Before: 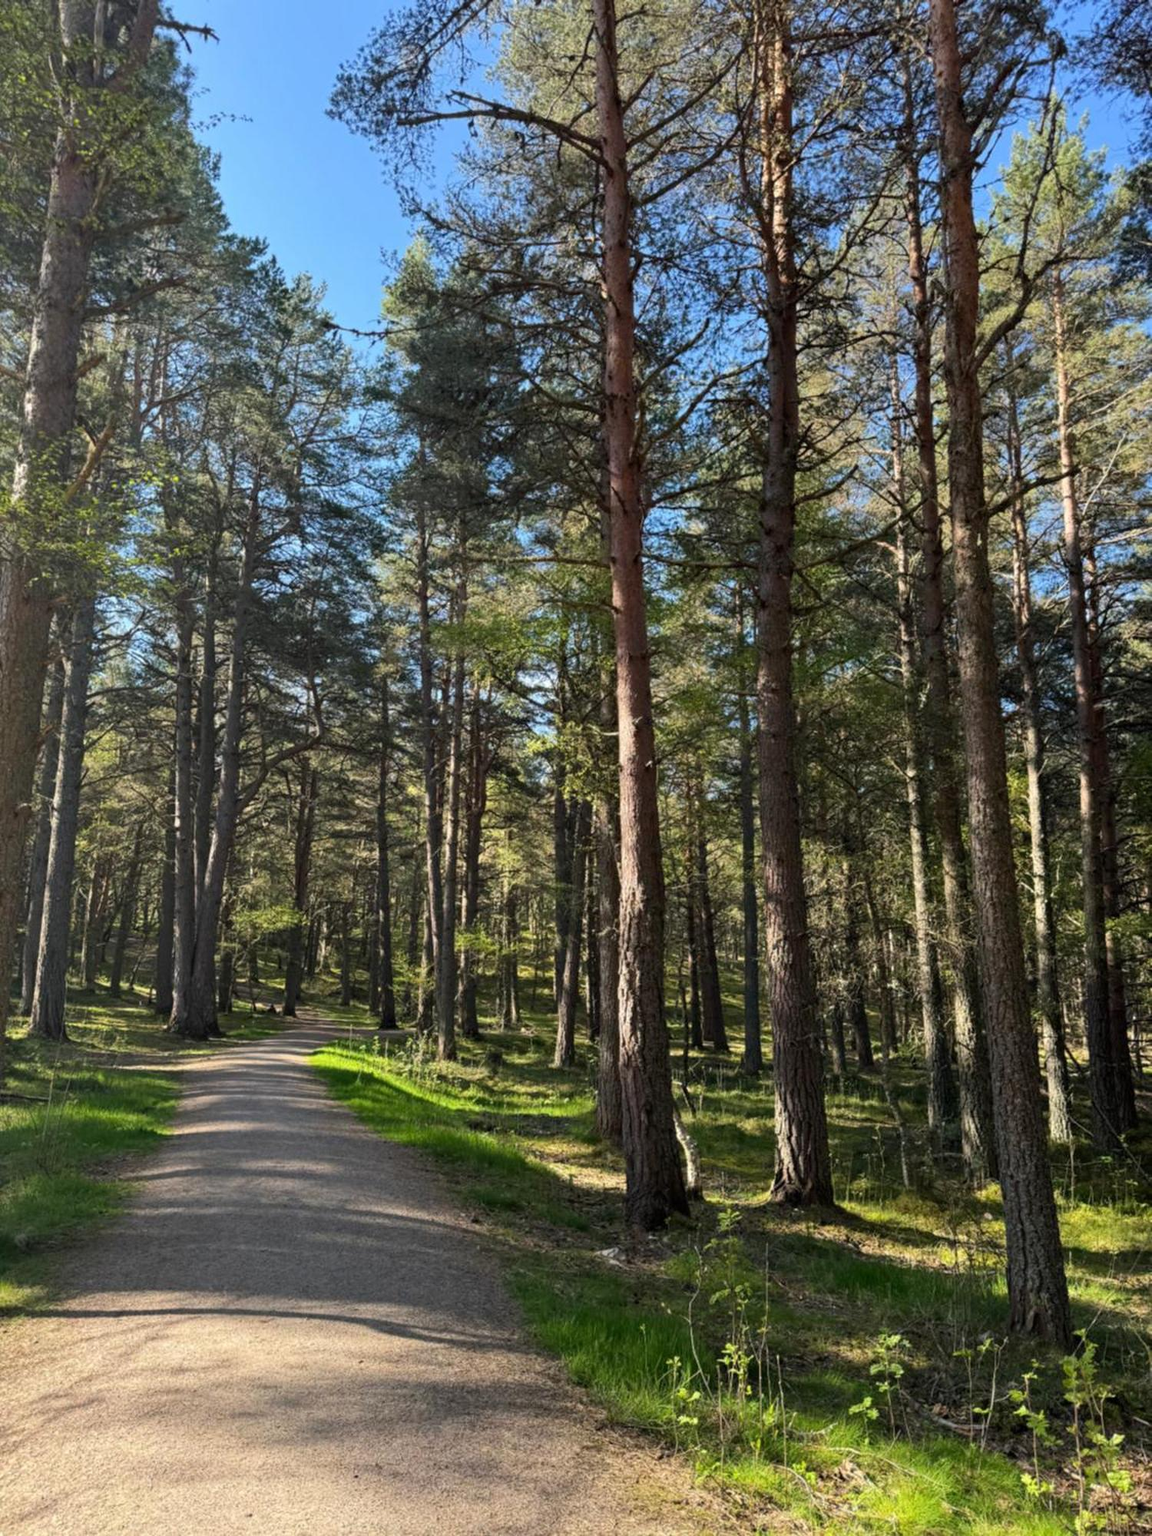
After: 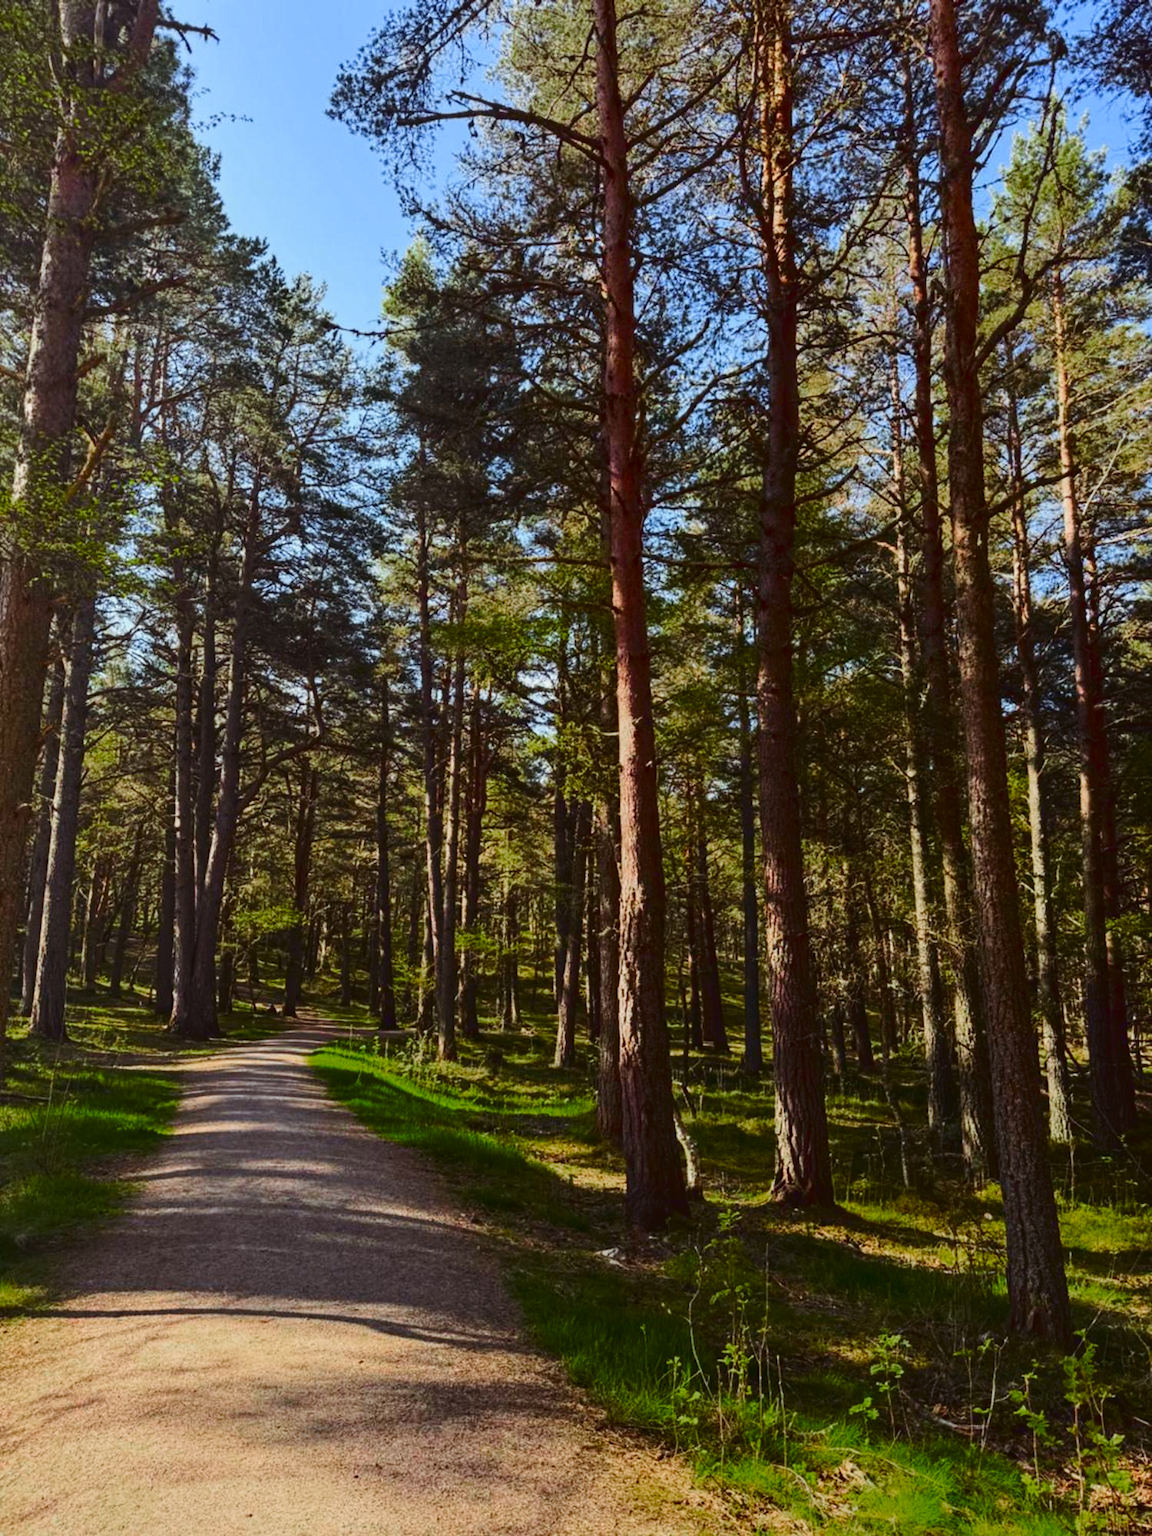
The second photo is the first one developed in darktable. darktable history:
color zones: curves: ch0 [(0, 0.48) (0.209, 0.398) (0.305, 0.332) (0.429, 0.493) (0.571, 0.5) (0.714, 0.5) (0.857, 0.5) (1, 0.48)]; ch1 [(0, 0.633) (0.143, 0.586) (0.286, 0.489) (0.429, 0.448) (0.571, 0.31) (0.714, 0.335) (0.857, 0.492) (1, 0.633)]; ch2 [(0, 0.448) (0.143, 0.498) (0.286, 0.5) (0.429, 0.5) (0.571, 0.5) (0.714, 0.5) (0.857, 0.5) (1, 0.448)]
tone curve: curves: ch0 [(0, 0.023) (0.103, 0.087) (0.295, 0.297) (0.445, 0.531) (0.553, 0.665) (0.735, 0.843) (0.994, 1)]; ch1 [(0, 0) (0.414, 0.395) (0.447, 0.447) (0.485, 0.495) (0.512, 0.523) (0.542, 0.581) (0.581, 0.632) (0.646, 0.715) (1, 1)]; ch2 [(0, 0) (0.369, 0.388) (0.449, 0.431) (0.478, 0.471) (0.516, 0.517) (0.579, 0.624) (0.674, 0.775) (1, 1)], color space Lab, linked channels, preserve colors none
color balance rgb: shadows lift › chroma 4.372%, shadows lift › hue 25.68°, power › hue 169.56°, global offset › luminance 0.279%, global offset › hue 170.59°, perceptual saturation grading › global saturation 9.087%, perceptual saturation grading › highlights -12.758%, perceptual saturation grading › mid-tones 14.683%, perceptual saturation grading › shadows 22.245%
local contrast: detail 109%
contrast brightness saturation: contrast 0.069, brightness -0.136, saturation 0.109
